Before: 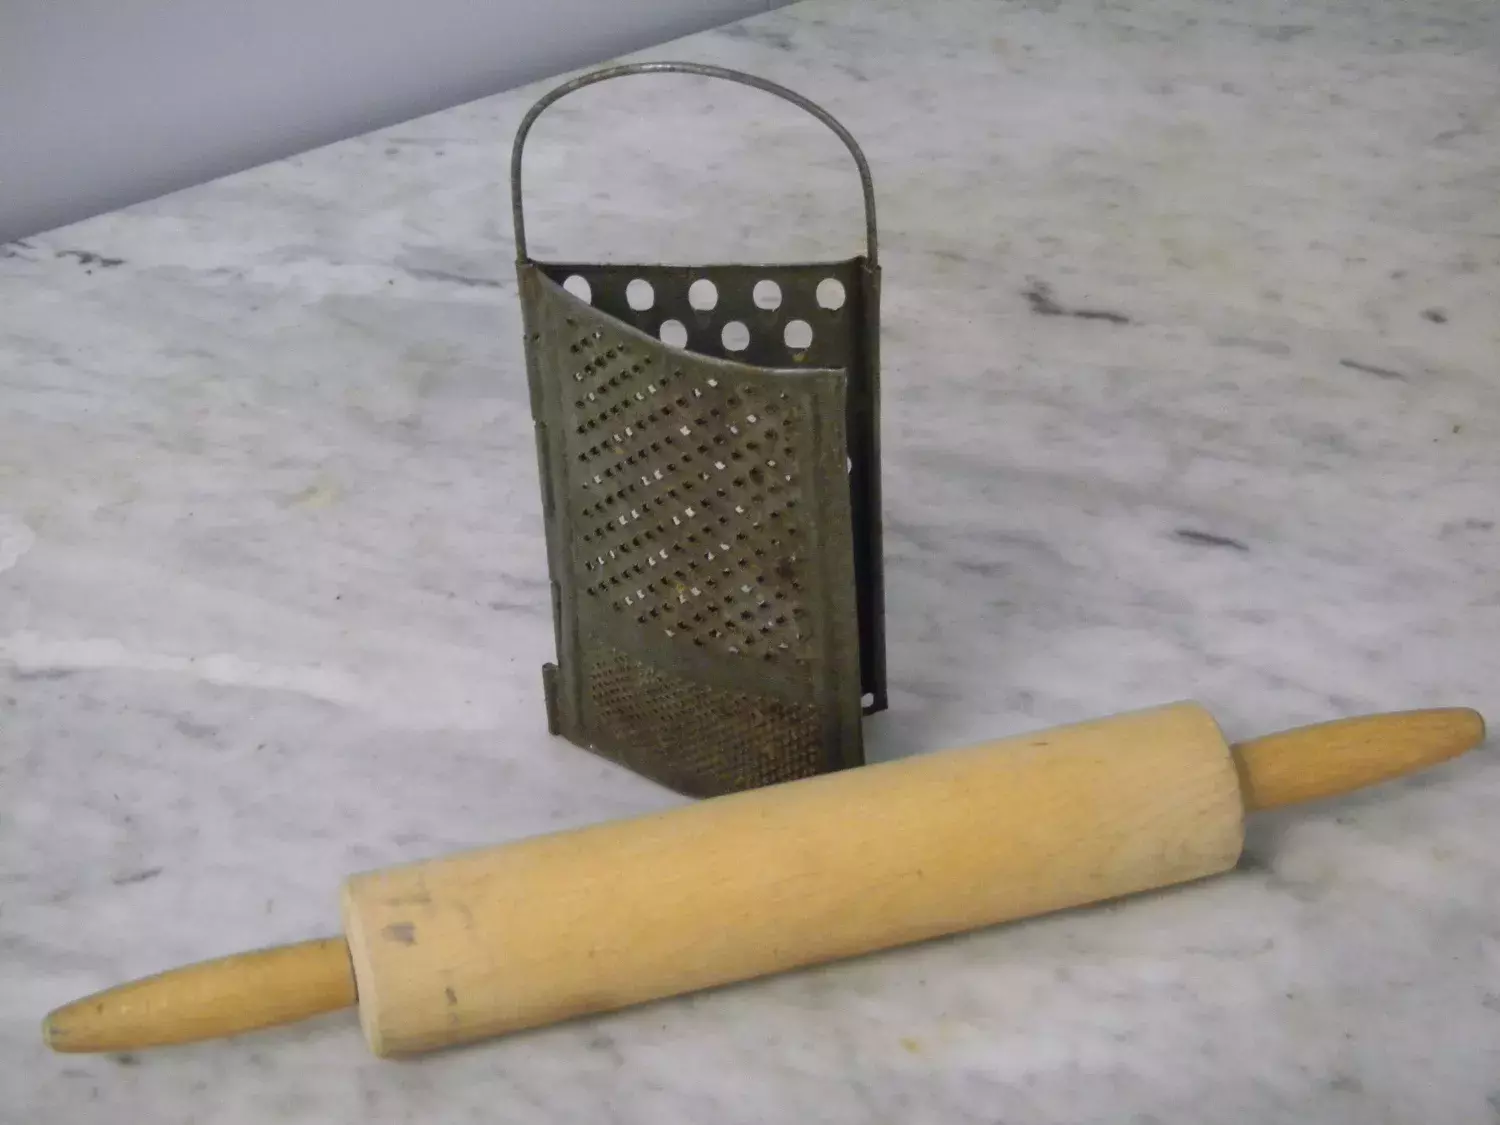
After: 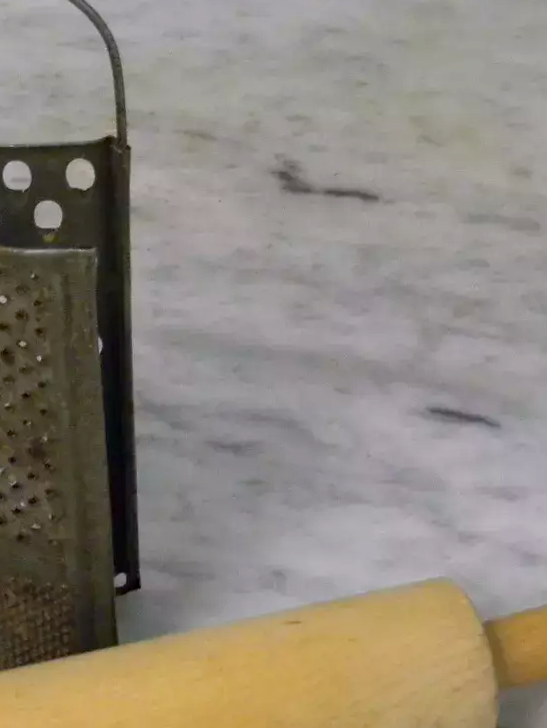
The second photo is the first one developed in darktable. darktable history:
crop and rotate: left 49.936%, top 10.094%, right 13.136%, bottom 24.256%
rotate and perspective: rotation -0.45°, automatic cropping original format, crop left 0.008, crop right 0.992, crop top 0.012, crop bottom 0.988
haze removal: compatibility mode true, adaptive false
